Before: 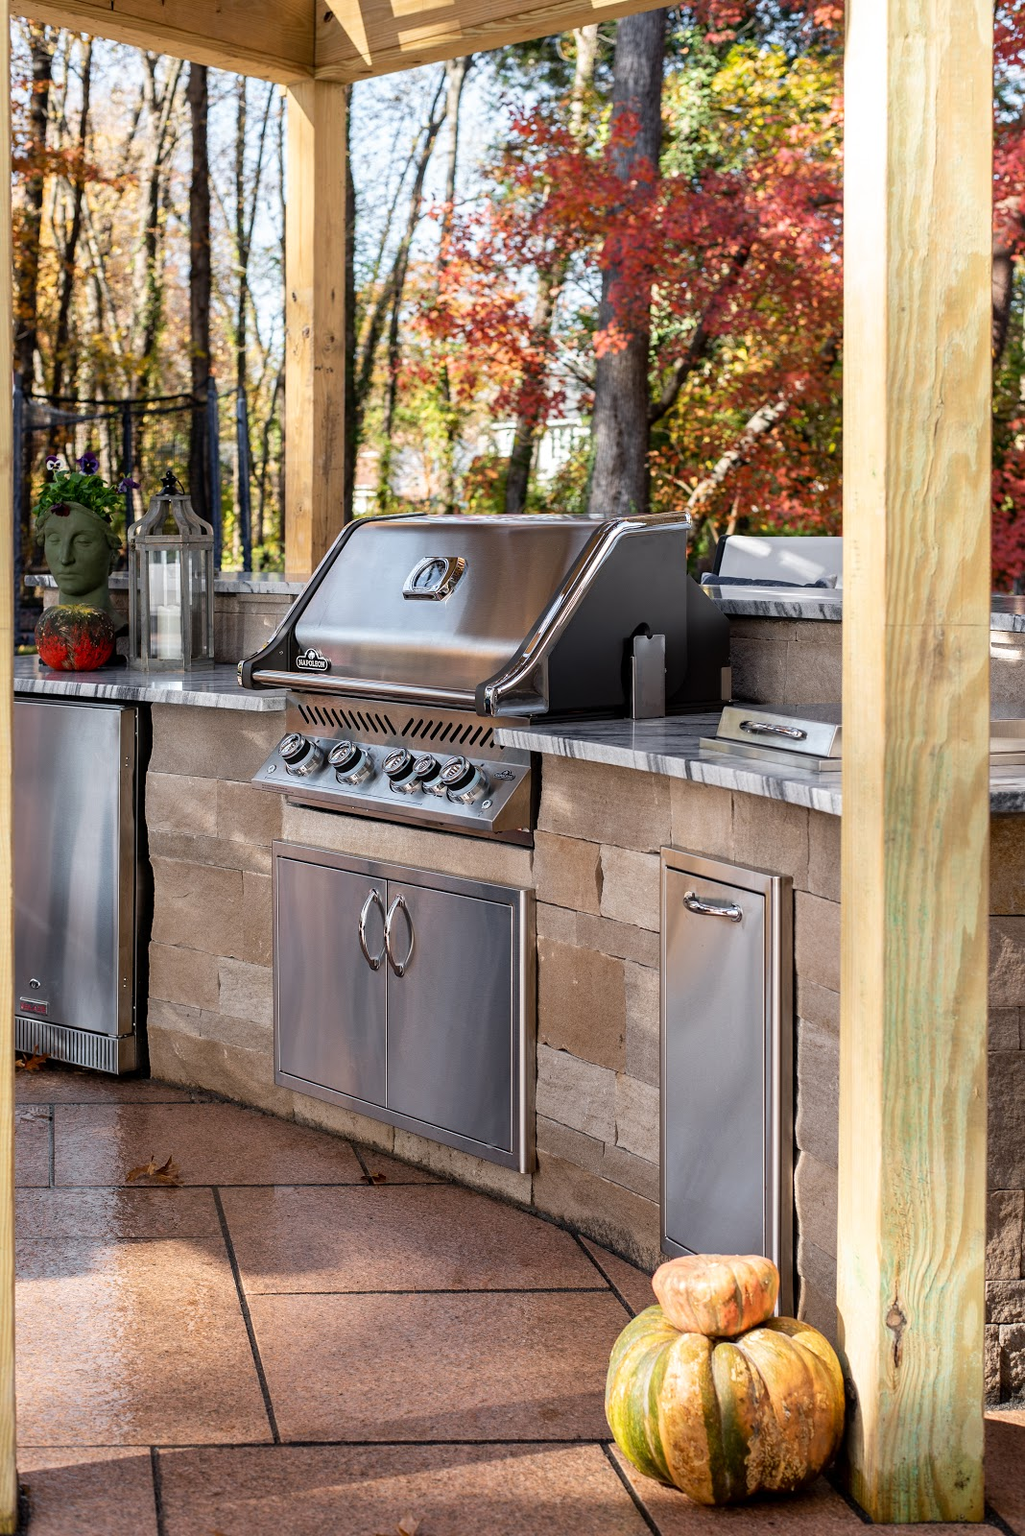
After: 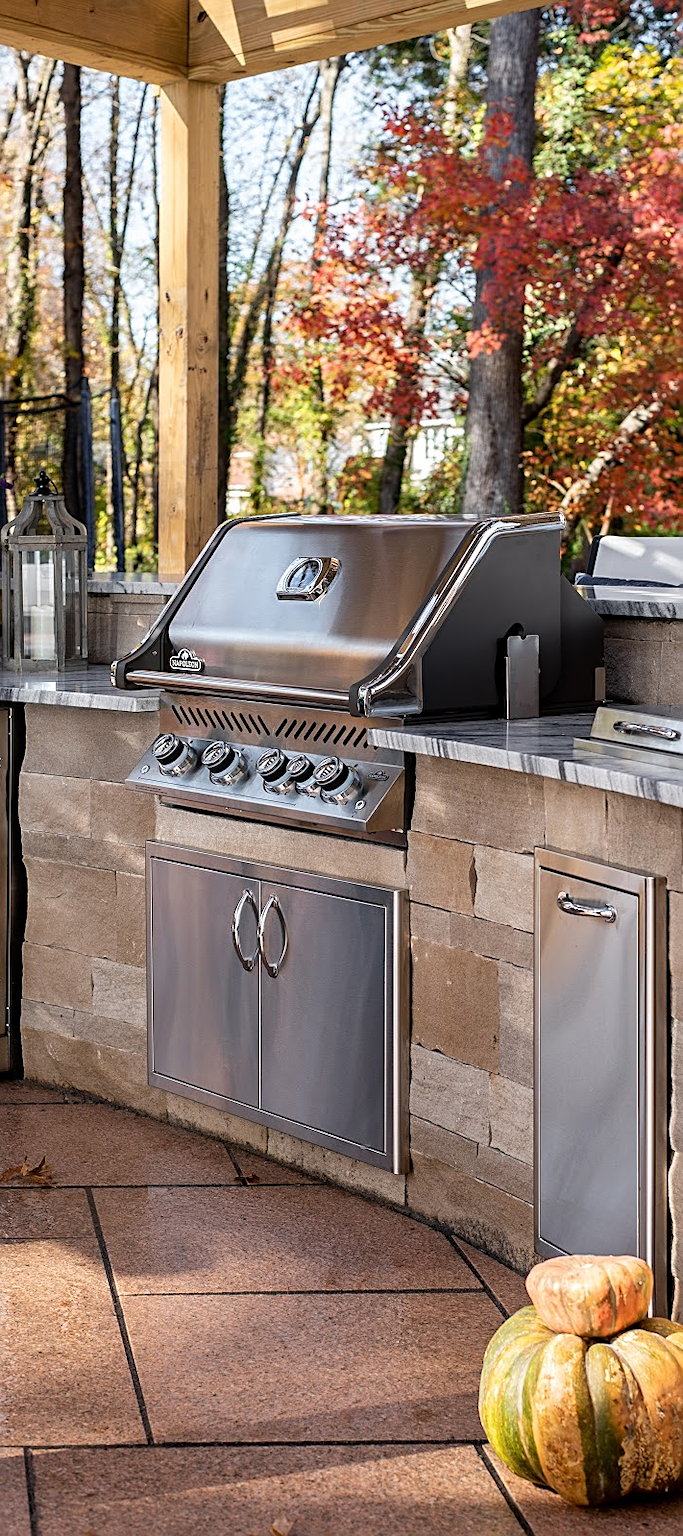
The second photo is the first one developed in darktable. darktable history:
crop and rotate: left 12.443%, right 20.842%
sharpen: on, module defaults
